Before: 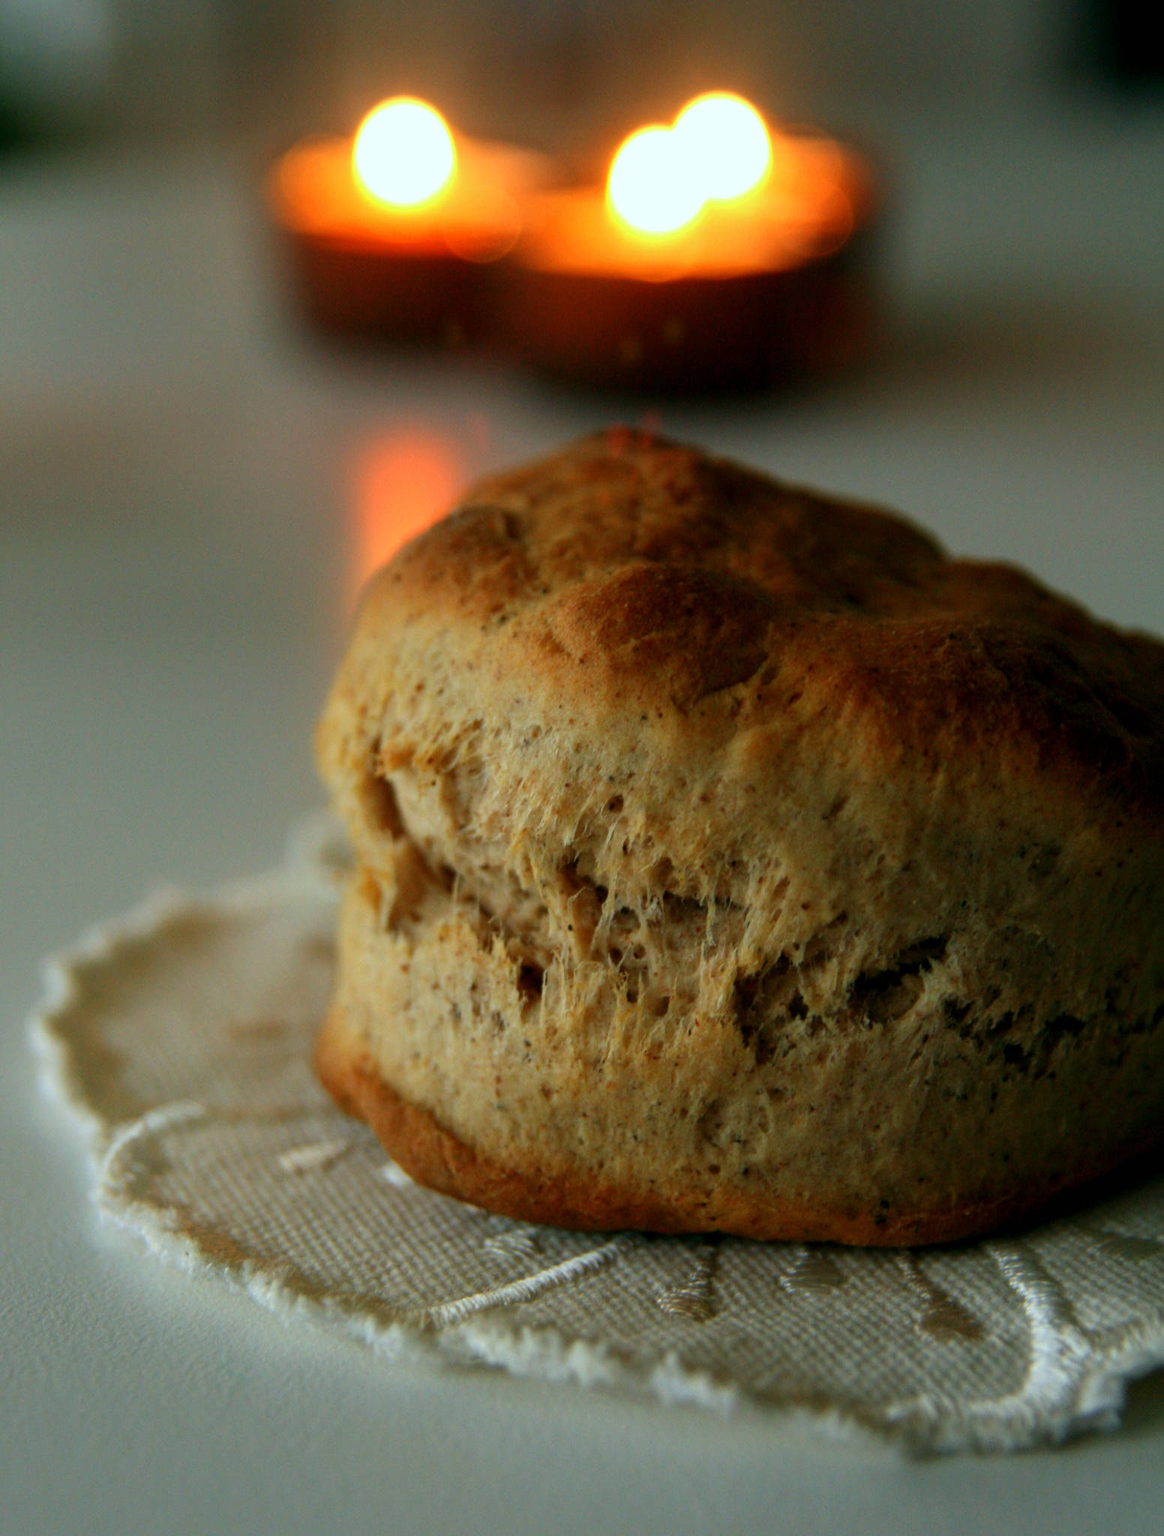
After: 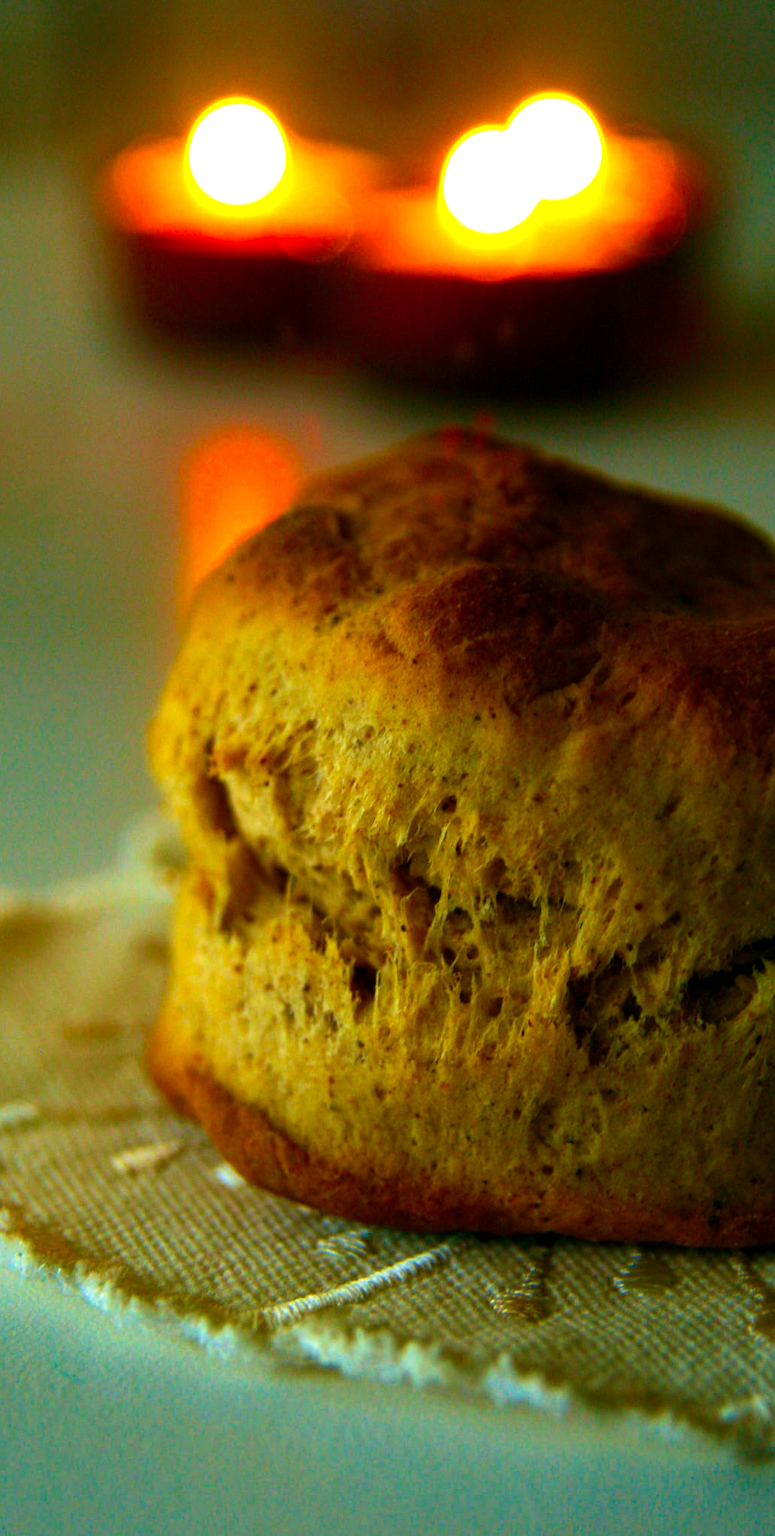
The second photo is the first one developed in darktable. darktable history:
color balance rgb: linear chroma grading › global chroma 9%, perceptual saturation grading › global saturation 36%, perceptual saturation grading › shadows 35%, perceptual brilliance grading › global brilliance 15%, perceptual brilliance grading › shadows -35%, global vibrance 15%
velvia: strength 56%
crop and rotate: left 14.436%, right 18.898%
color zones: curves: ch0 [(0, 0.613) (0.01, 0.613) (0.245, 0.448) (0.498, 0.529) (0.642, 0.665) (0.879, 0.777) (0.99, 0.613)]; ch1 [(0, 0) (0.143, 0) (0.286, 0) (0.429, 0) (0.571, 0) (0.714, 0) (0.857, 0)], mix -121.96%
